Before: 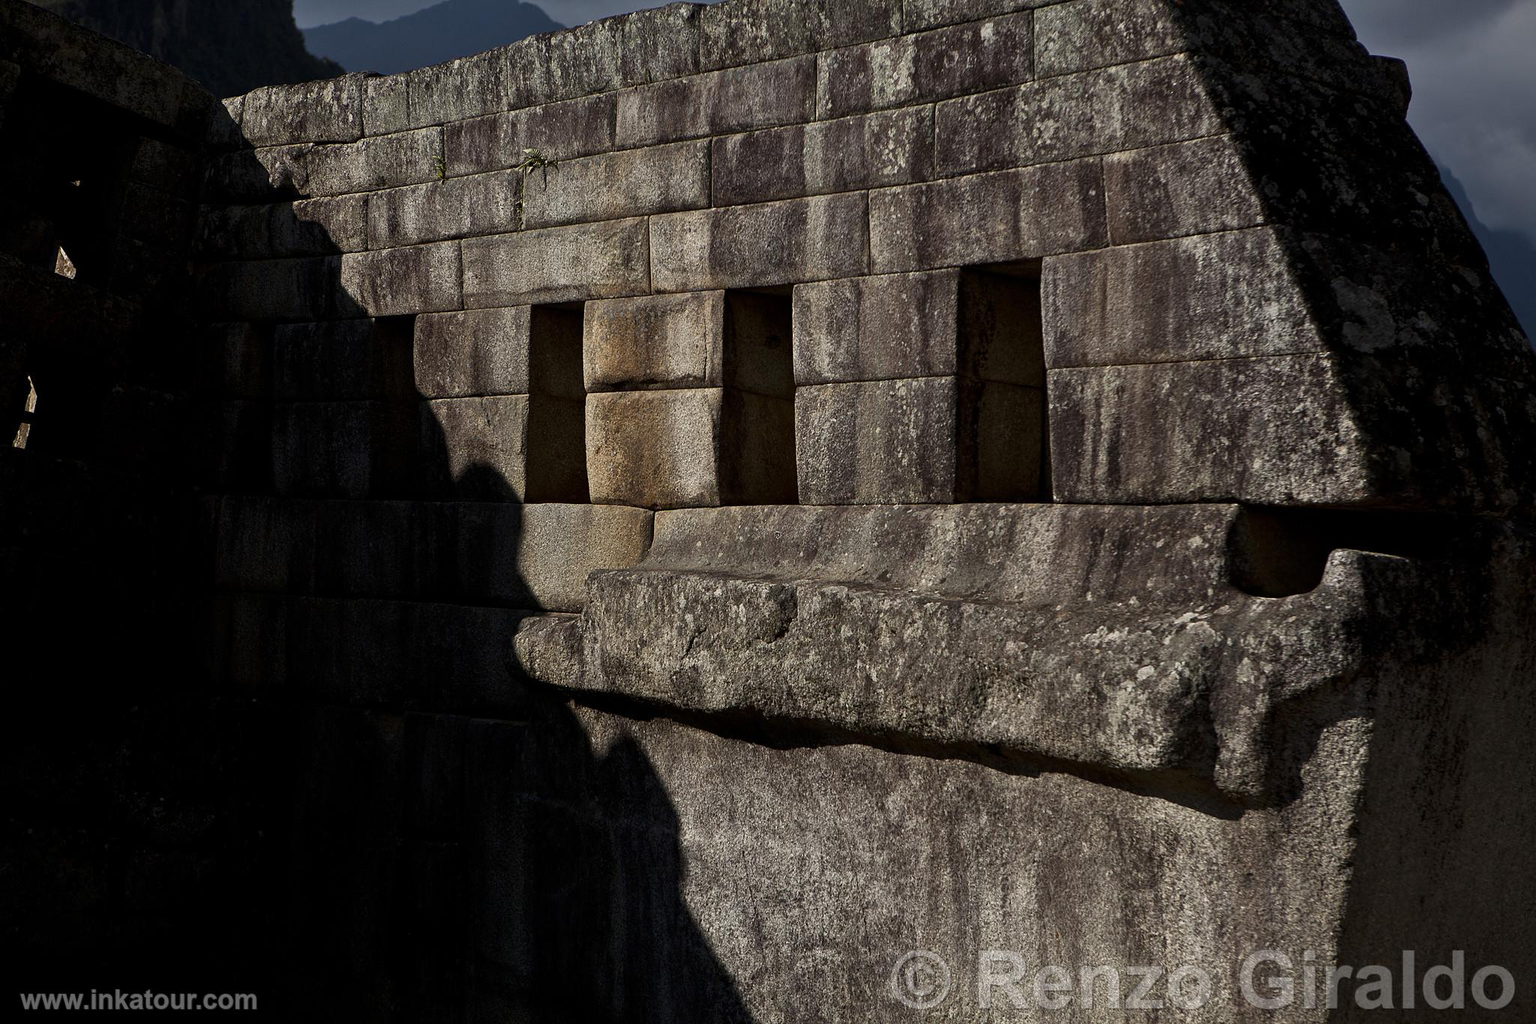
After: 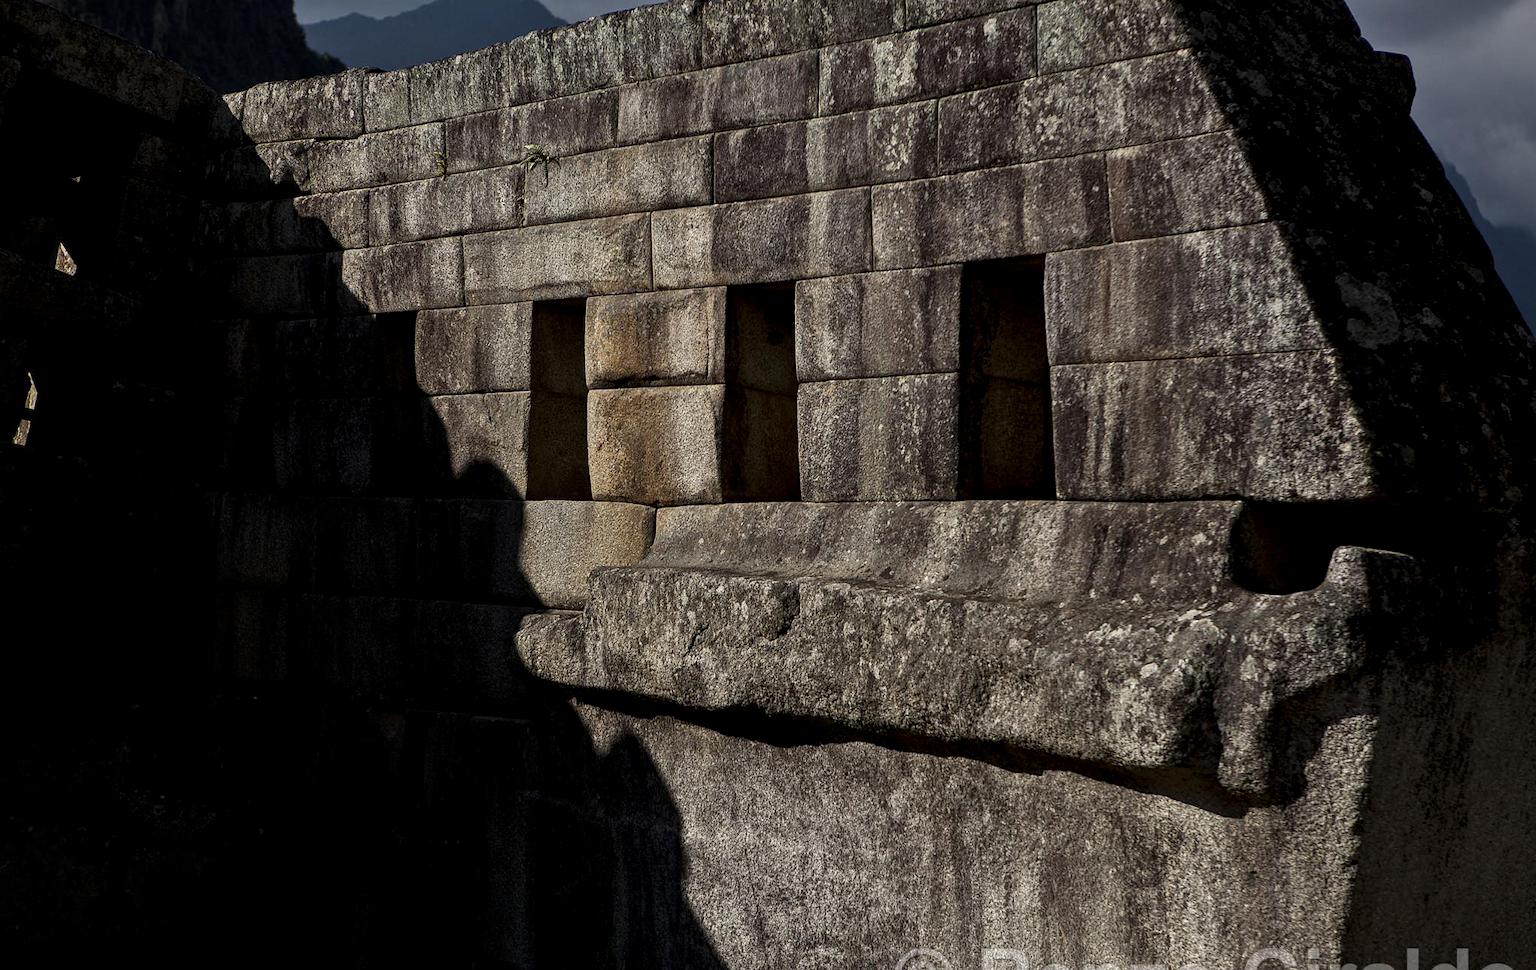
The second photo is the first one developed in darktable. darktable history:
crop: top 0.448%, right 0.264%, bottom 5.045%
local contrast: detail 130%
